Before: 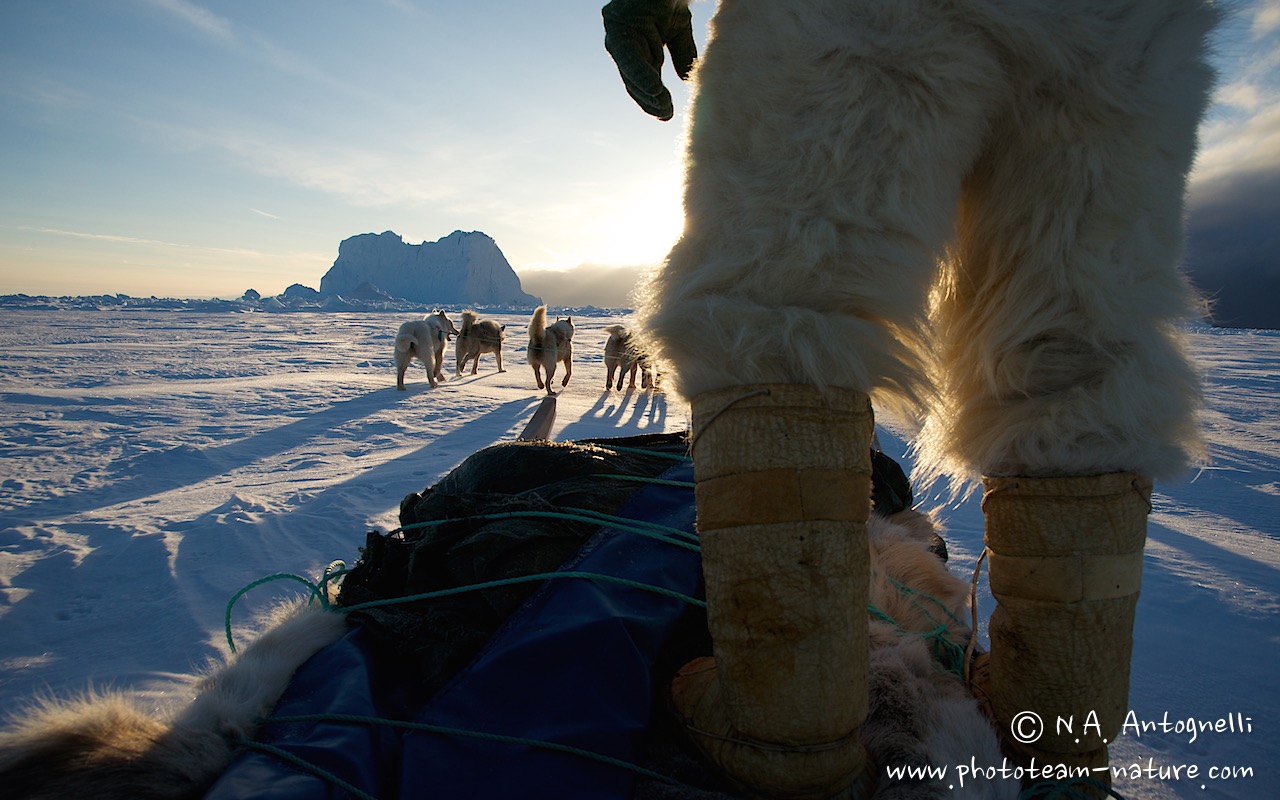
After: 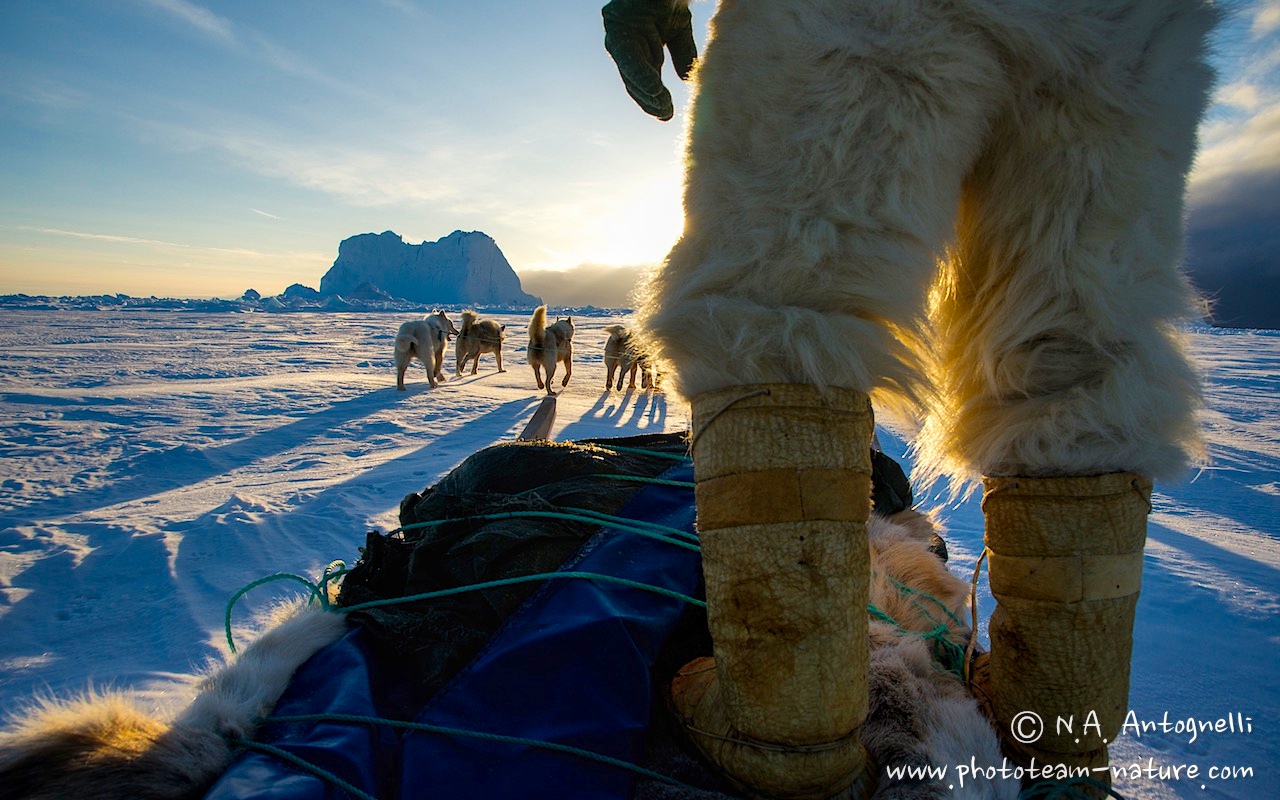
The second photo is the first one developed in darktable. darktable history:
shadows and highlights: radius 133.83, soften with gaussian
color balance rgb: linear chroma grading › global chroma 15%, perceptual saturation grading › global saturation 30%
local contrast: on, module defaults
